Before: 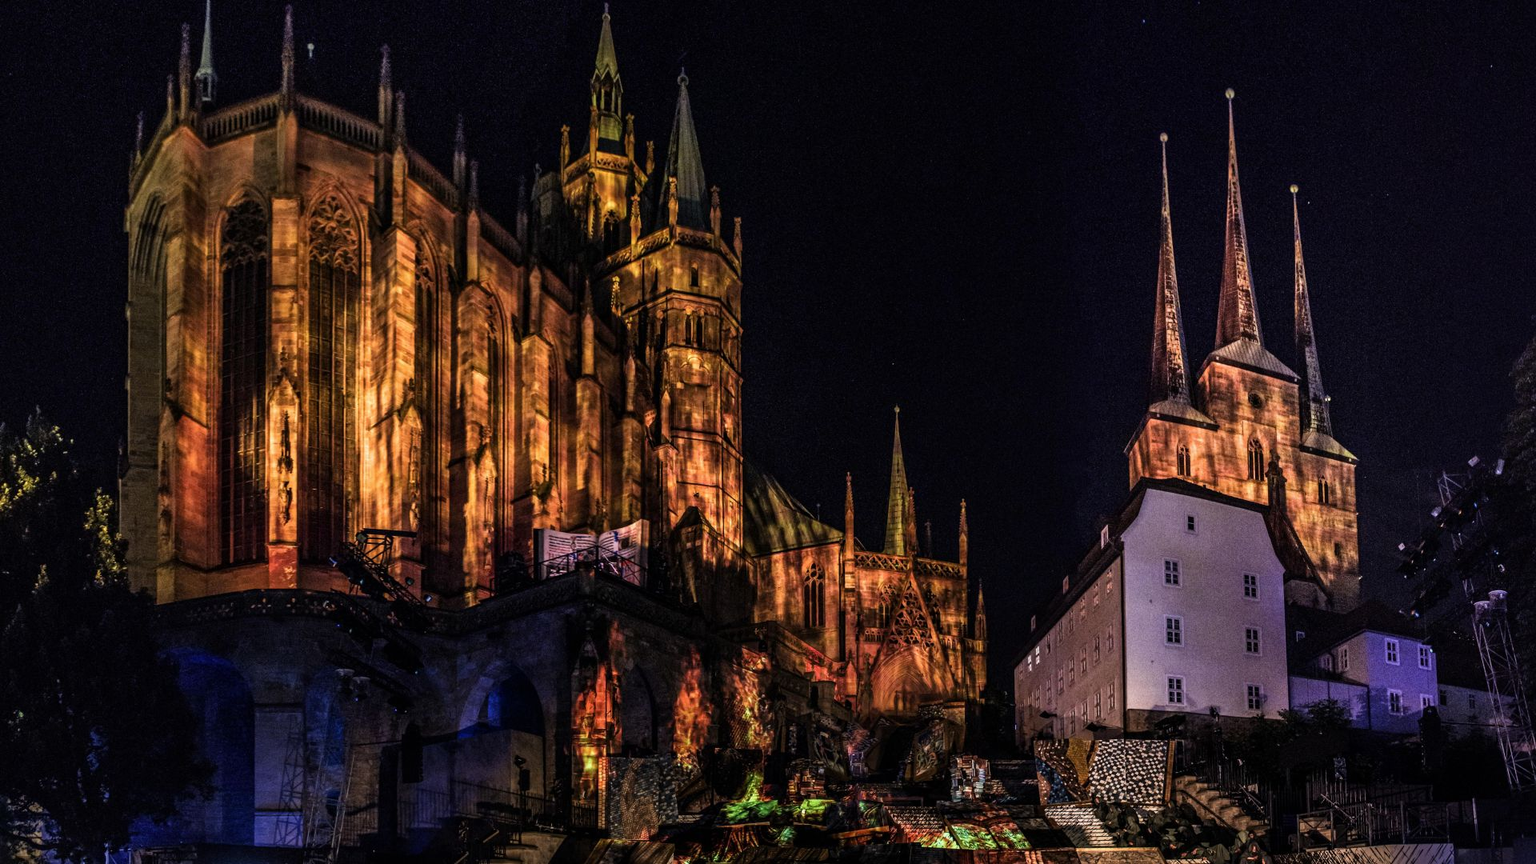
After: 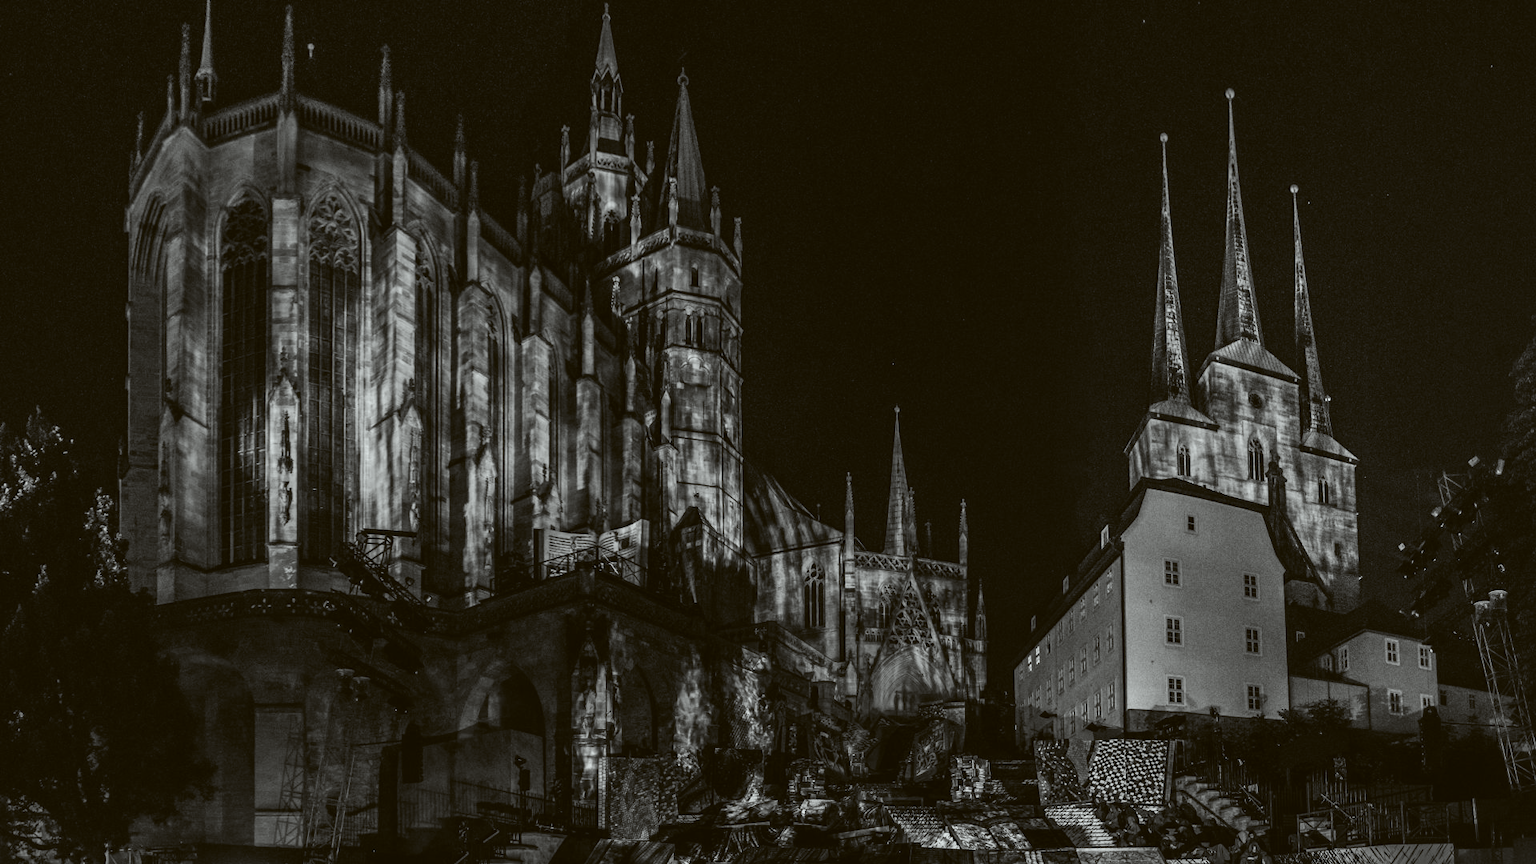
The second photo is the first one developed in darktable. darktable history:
color balance: lift [1.004, 1.002, 1.002, 0.998], gamma [1, 1.007, 1.002, 0.993], gain [1, 0.977, 1.013, 1.023], contrast -3.64%
color calibration: output gray [0.267, 0.423, 0.261, 0], illuminant same as pipeline (D50), adaptation none (bypass)
